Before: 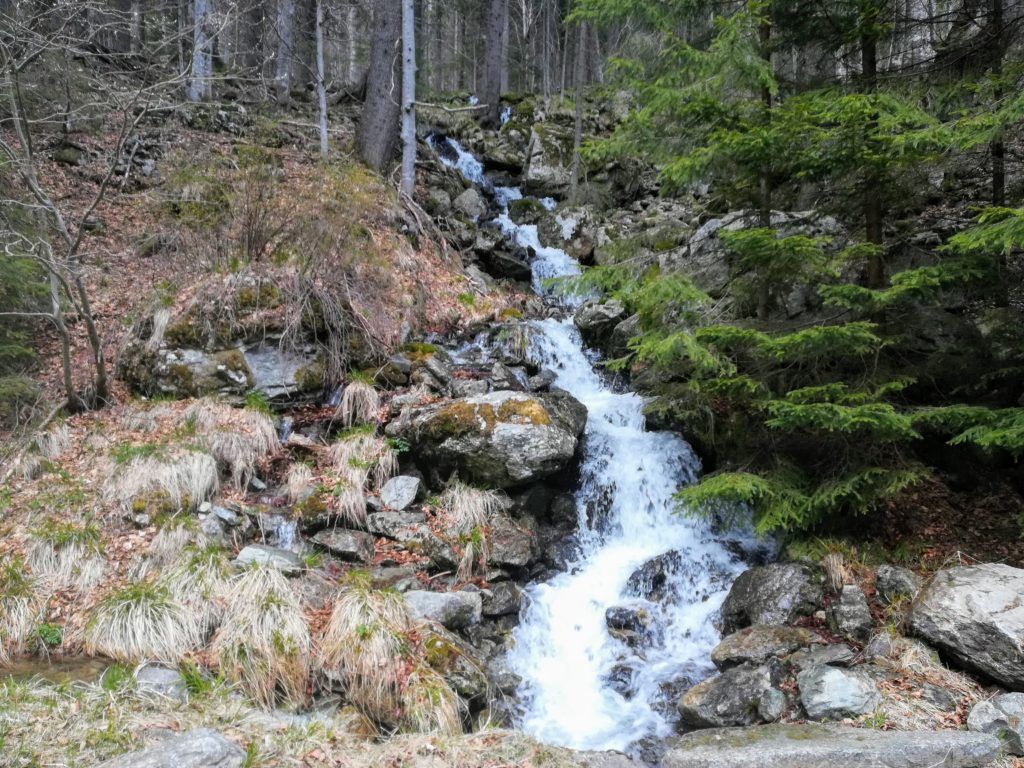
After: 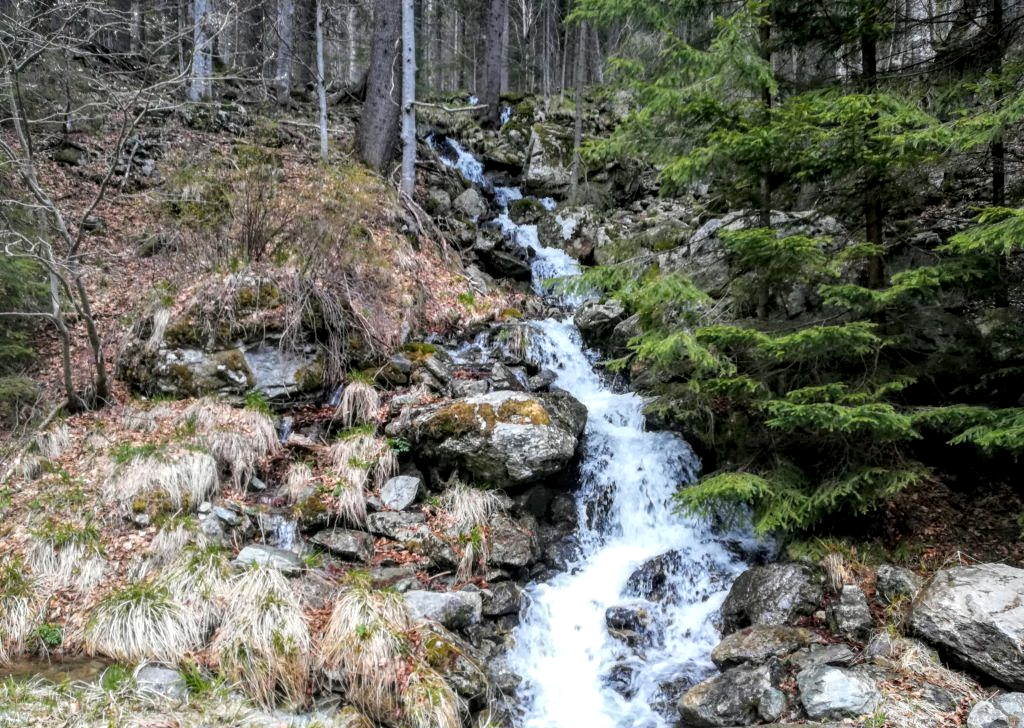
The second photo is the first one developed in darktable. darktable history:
crop and rotate: top 0%, bottom 5.097%
local contrast: detail 142%
white balance: emerald 1
